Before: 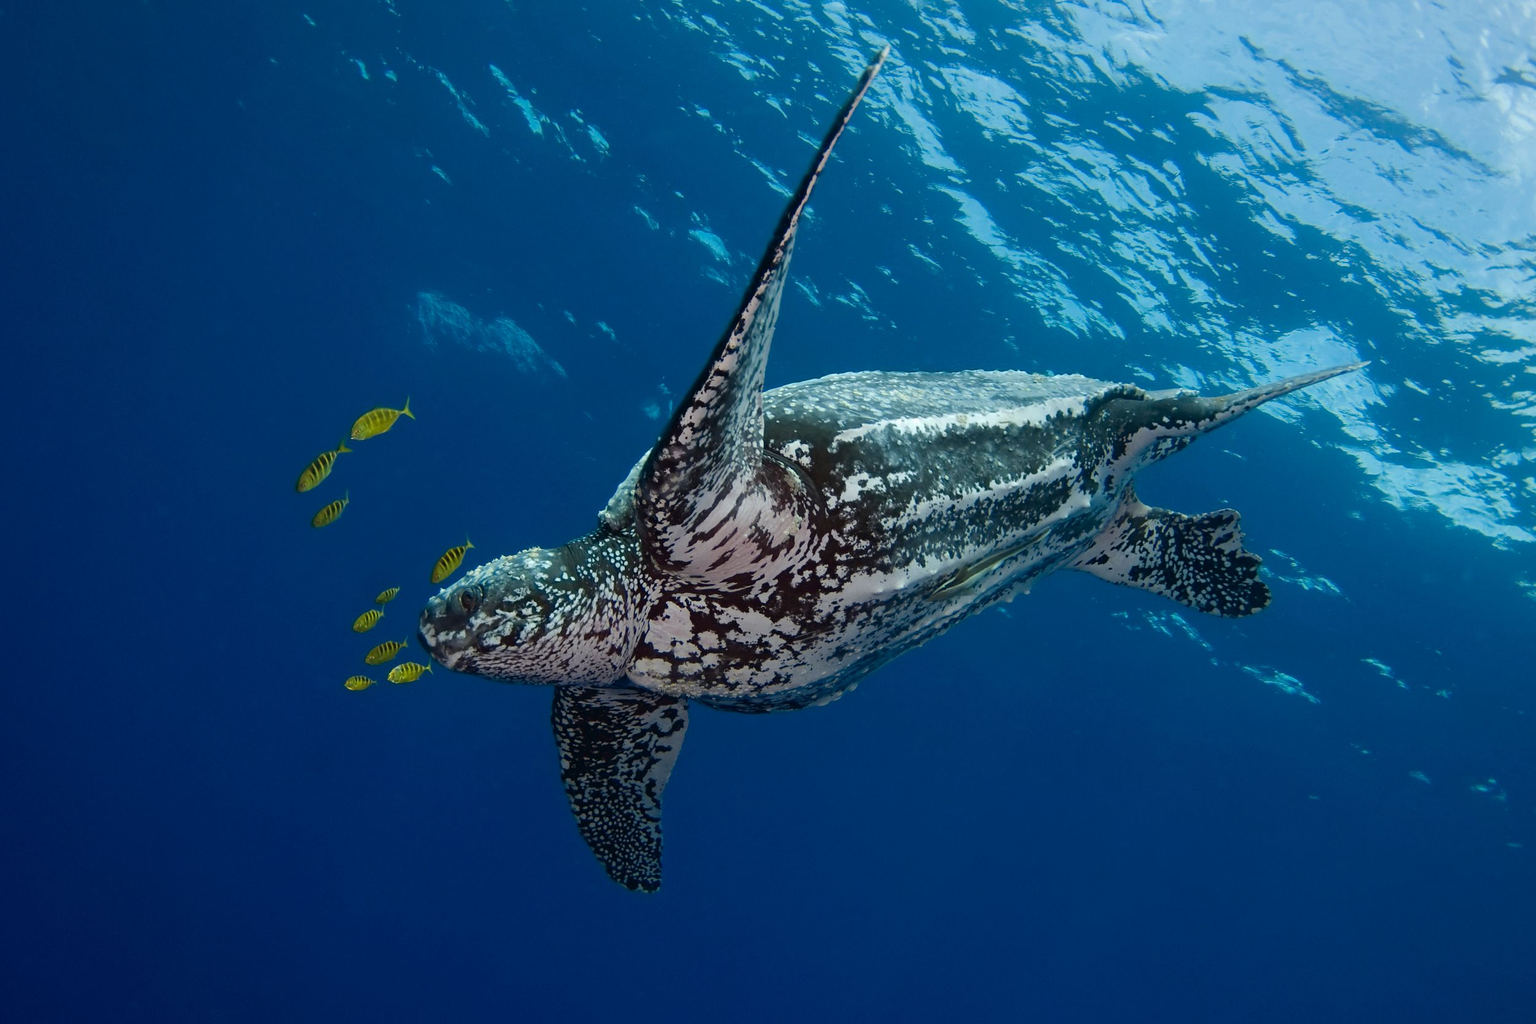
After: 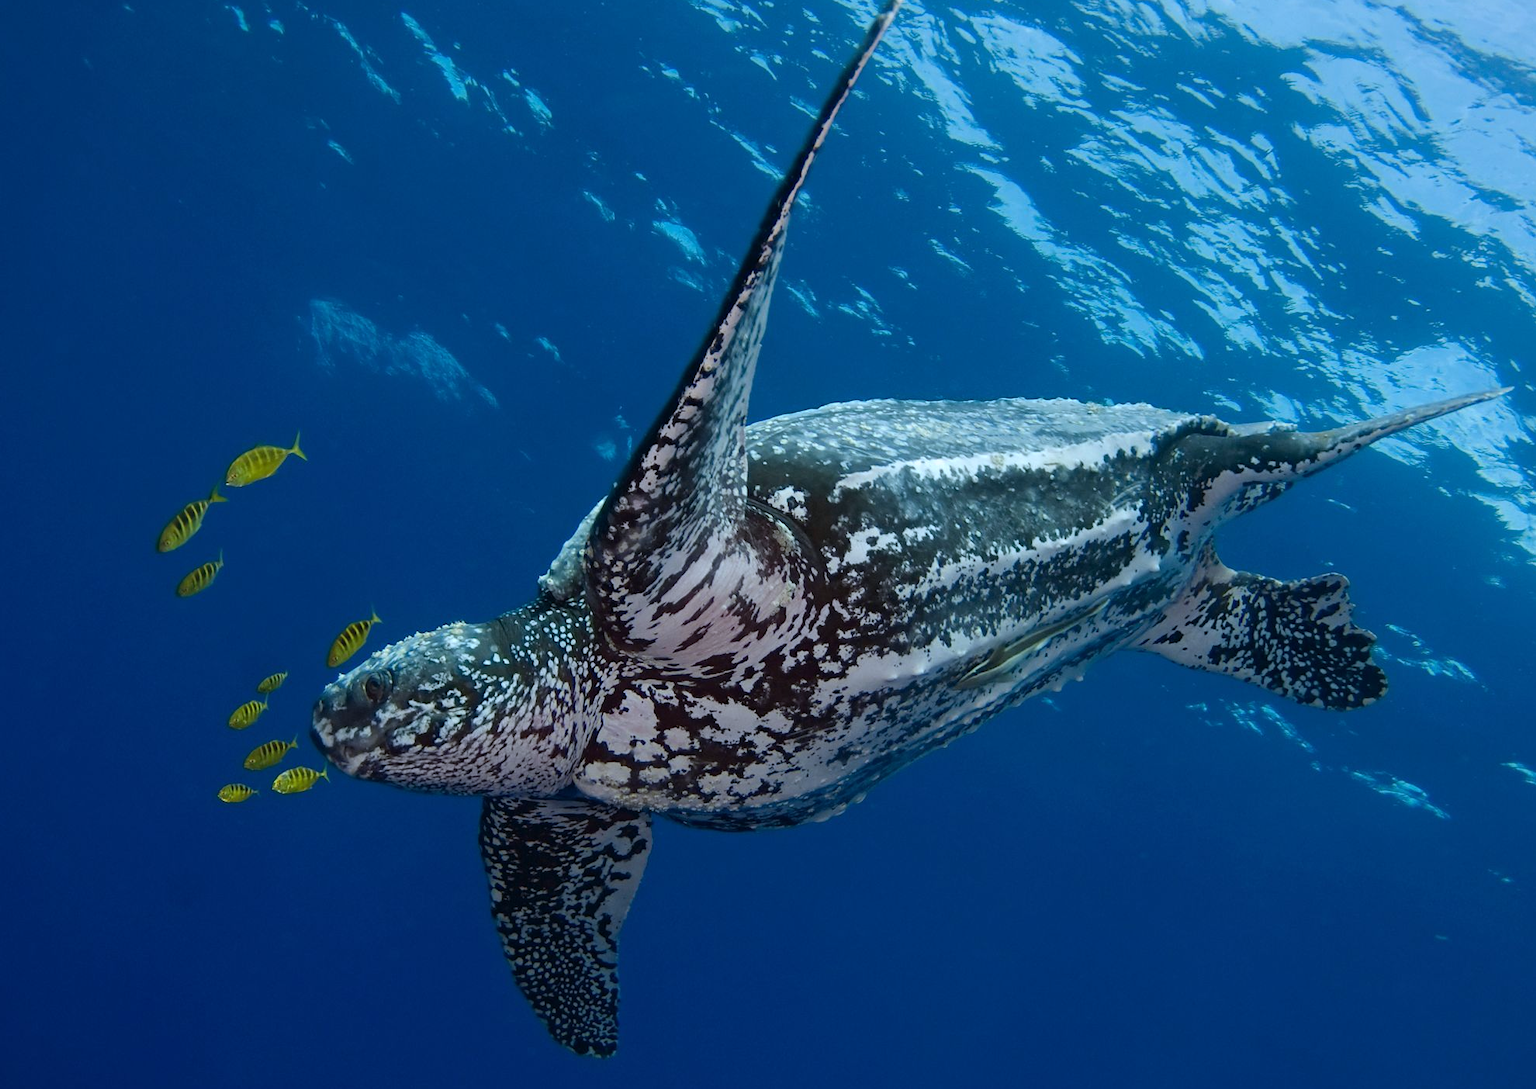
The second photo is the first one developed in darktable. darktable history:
white balance: red 0.954, blue 1.079
crop: left 11.225%, top 5.381%, right 9.565%, bottom 10.314%
